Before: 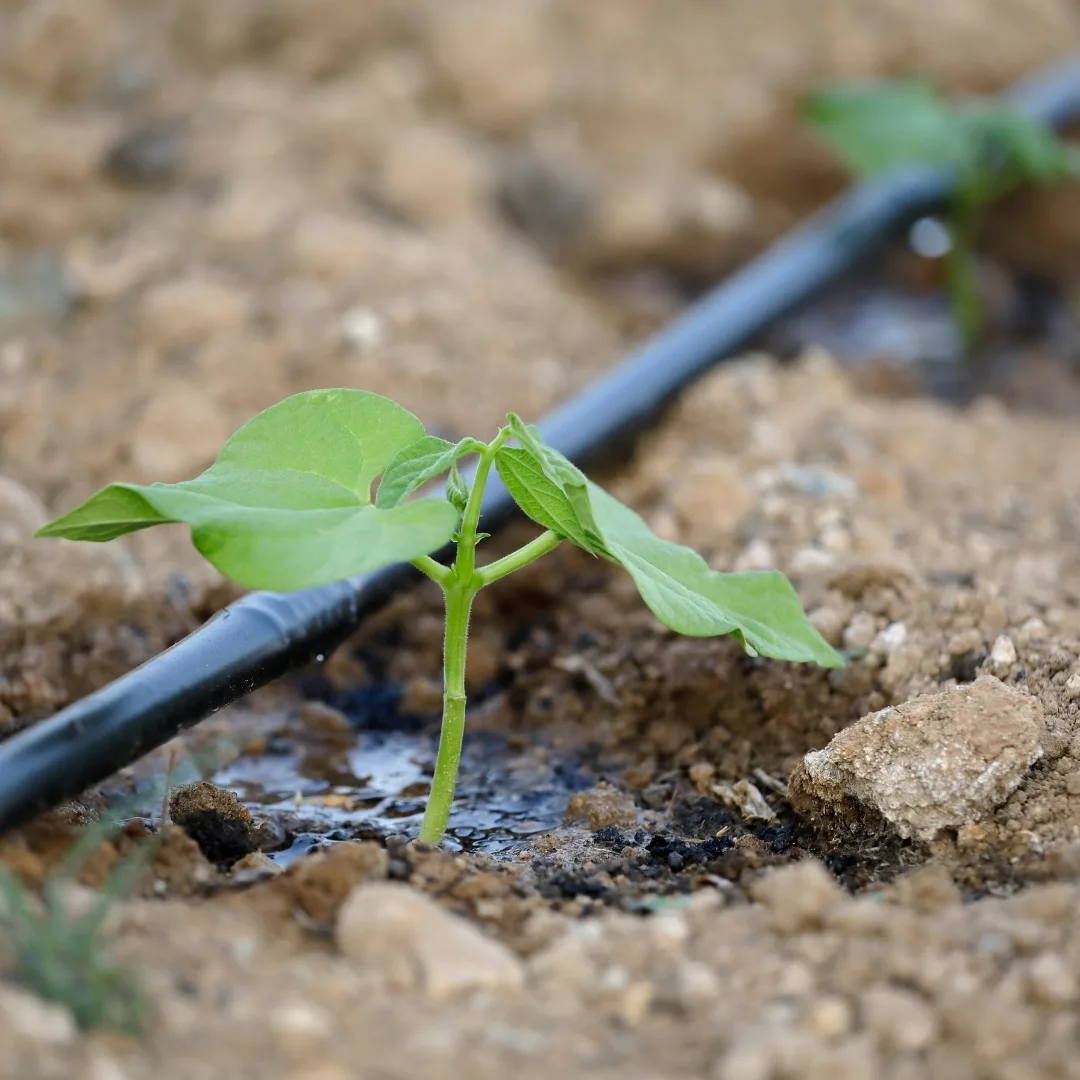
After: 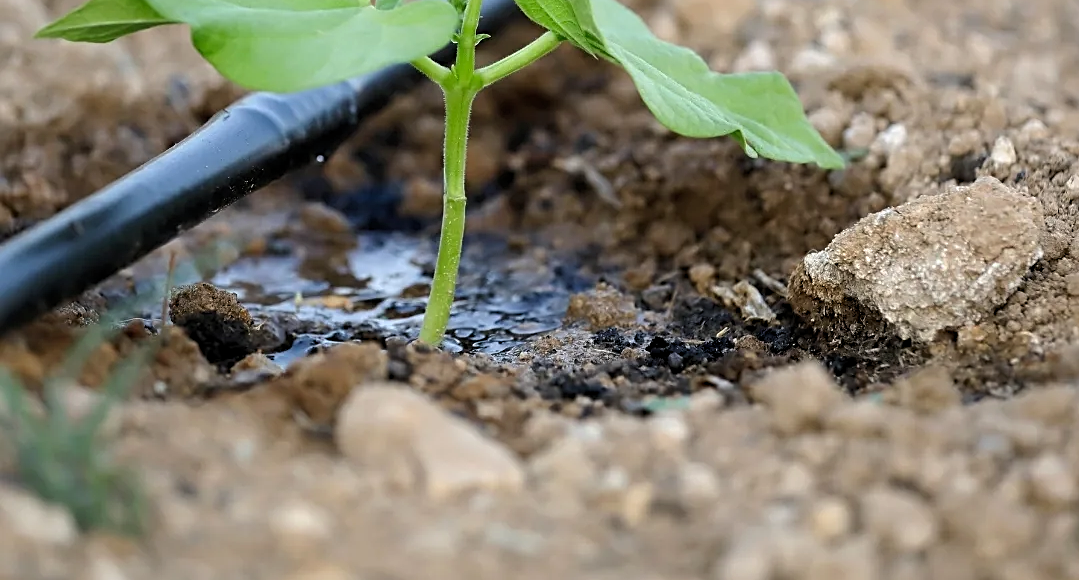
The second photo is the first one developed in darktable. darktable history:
levels: levels [0.016, 0.492, 0.969]
sharpen: on, module defaults
crop and rotate: top 46.237%
